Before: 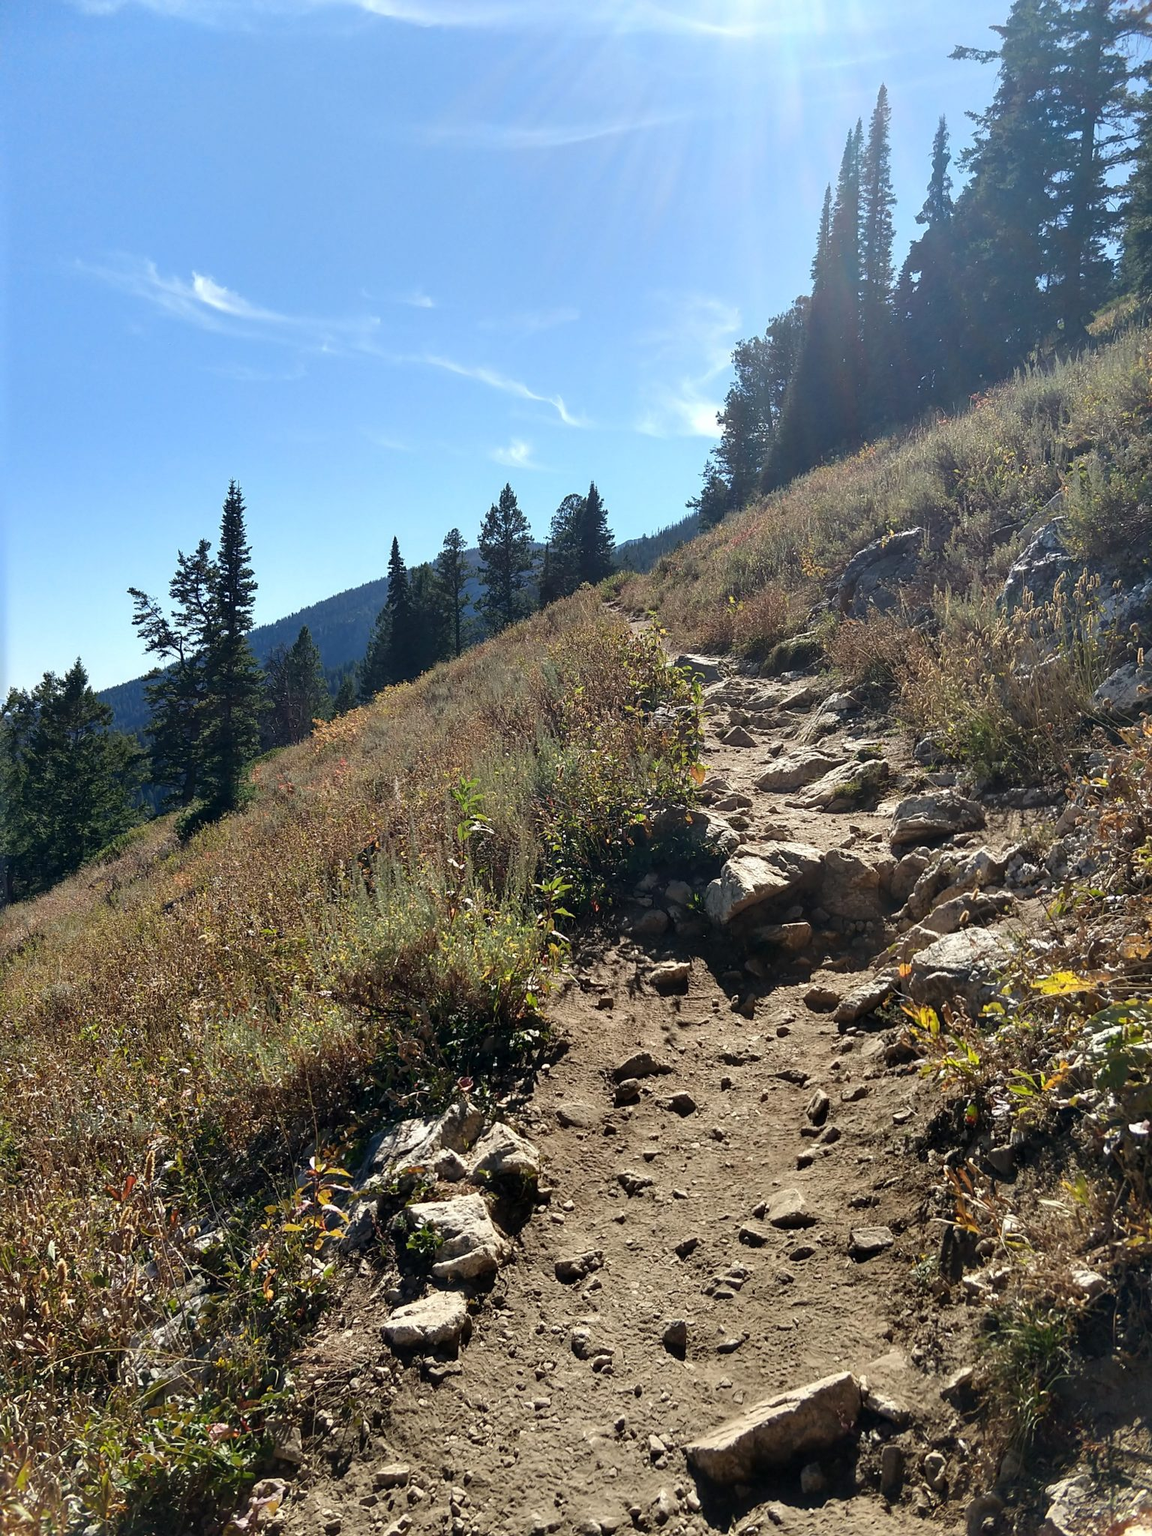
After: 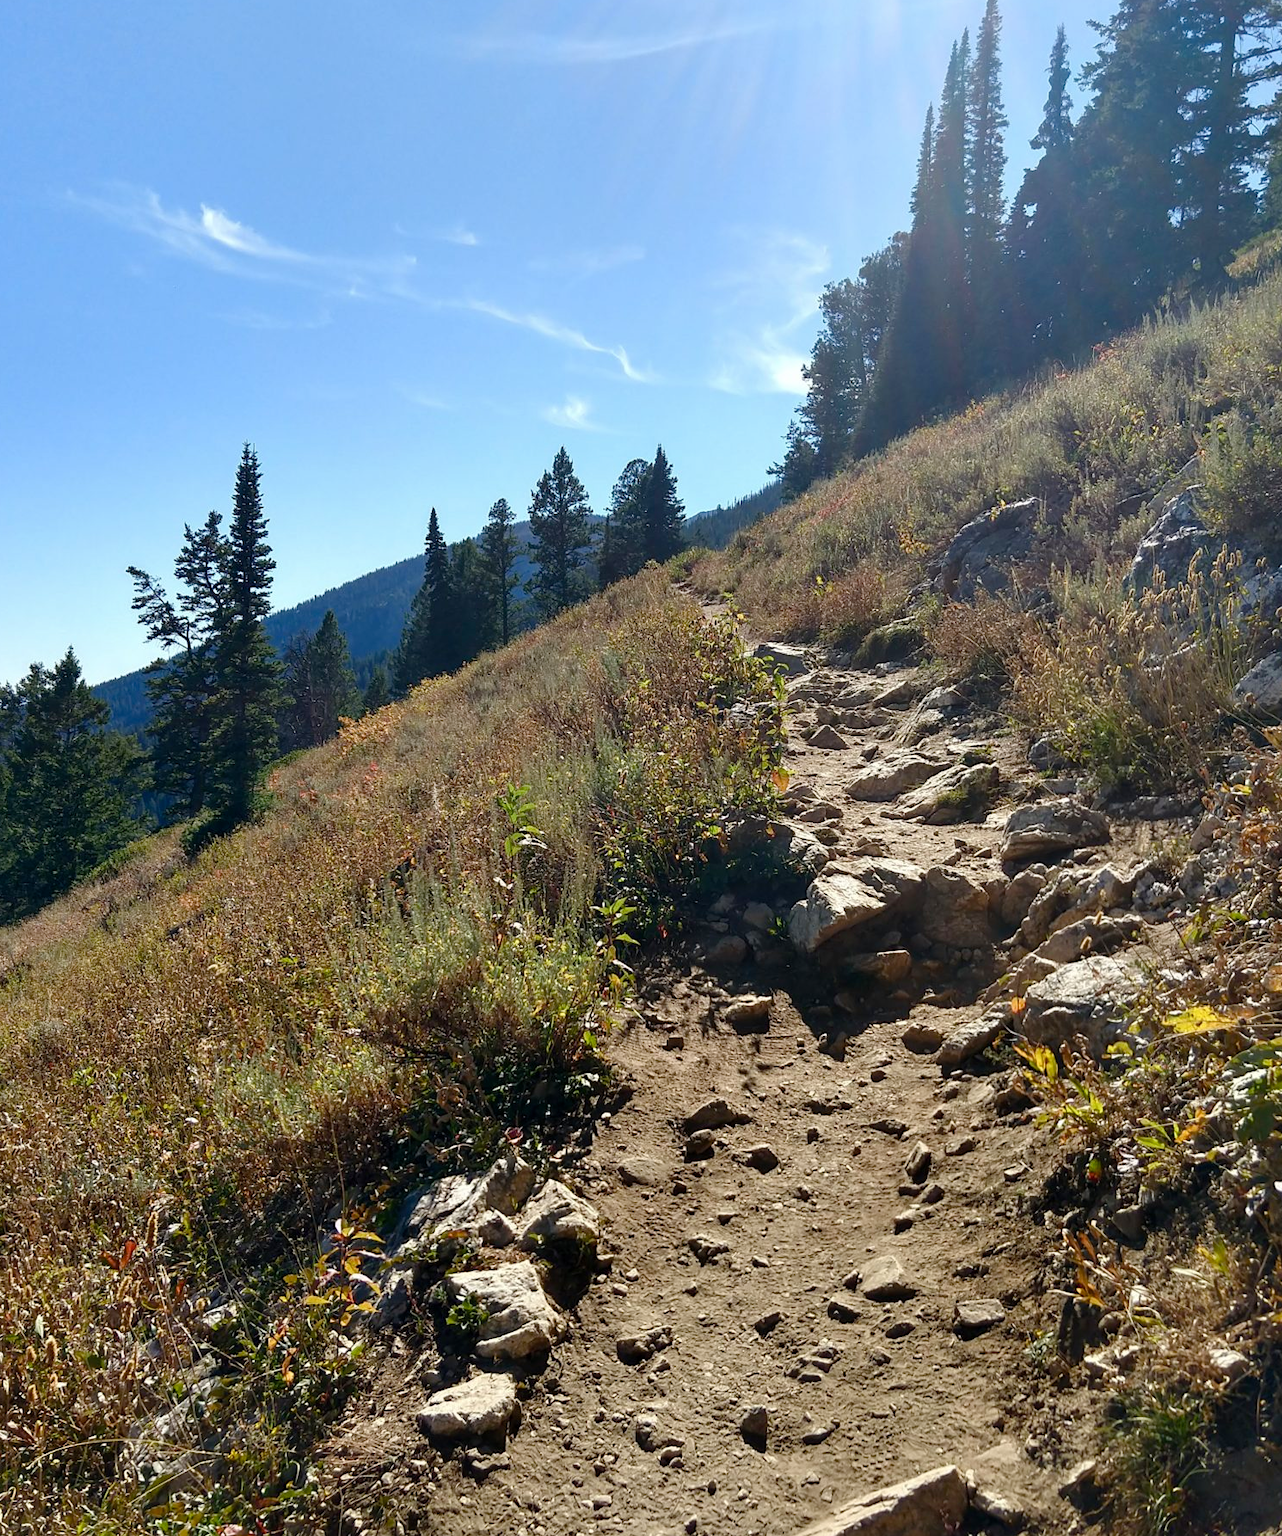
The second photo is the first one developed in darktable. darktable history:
crop: left 1.507%, top 6.147%, right 1.379%, bottom 6.637%
color balance rgb: perceptual saturation grading › global saturation 20%, perceptual saturation grading › highlights -25%, perceptual saturation grading › shadows 25%
